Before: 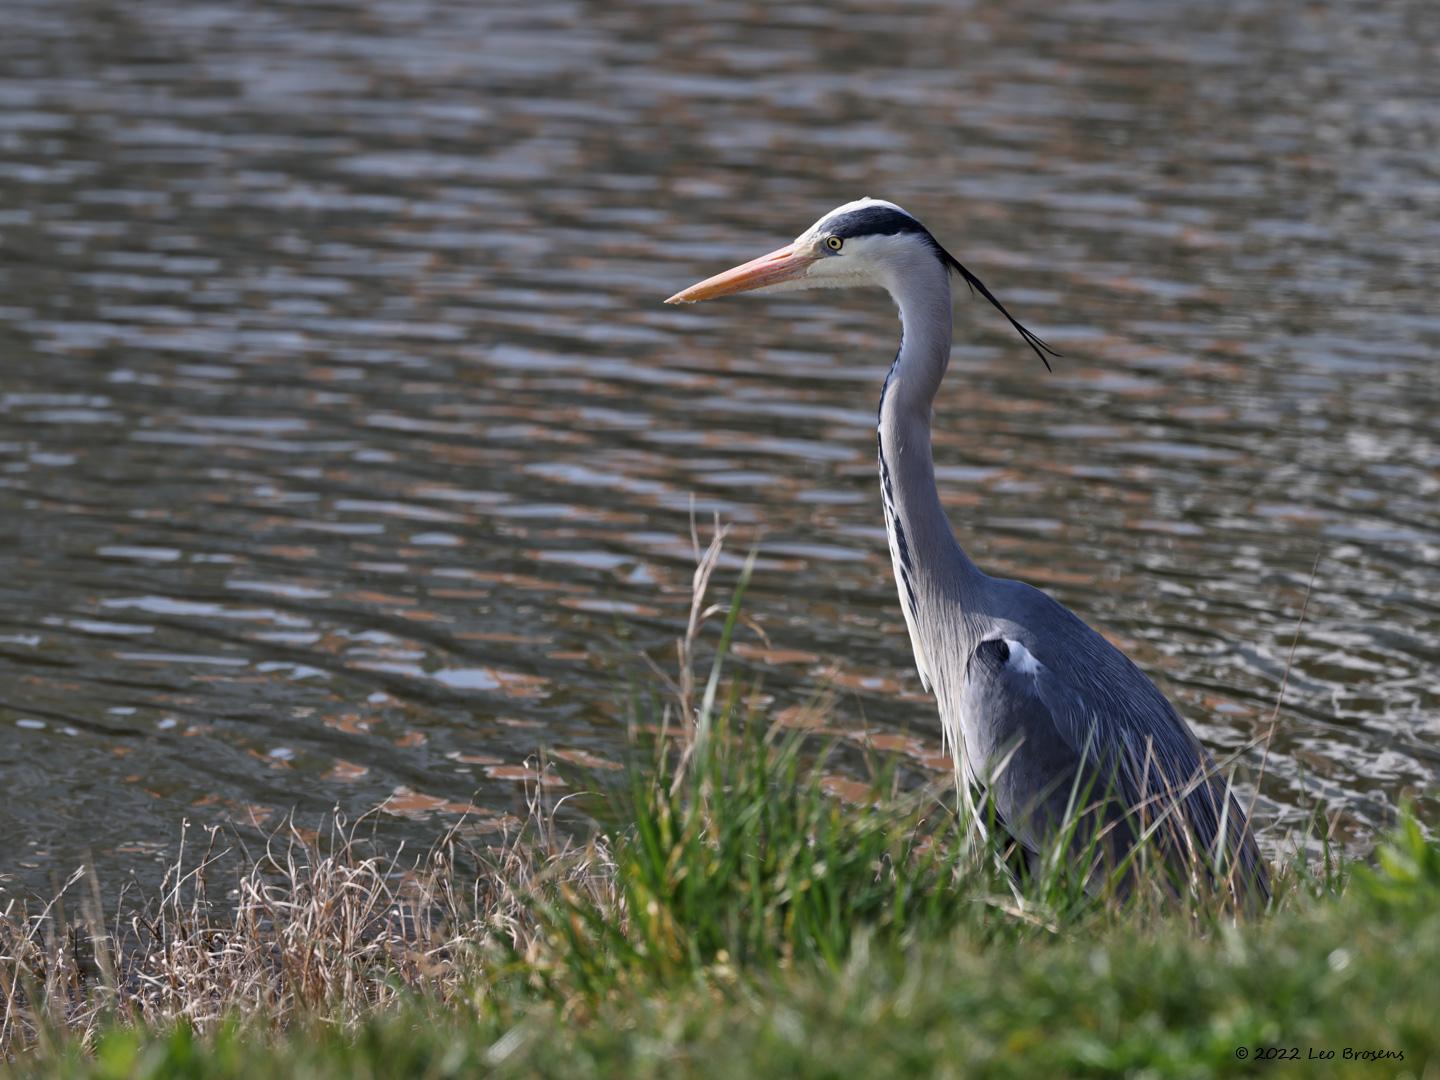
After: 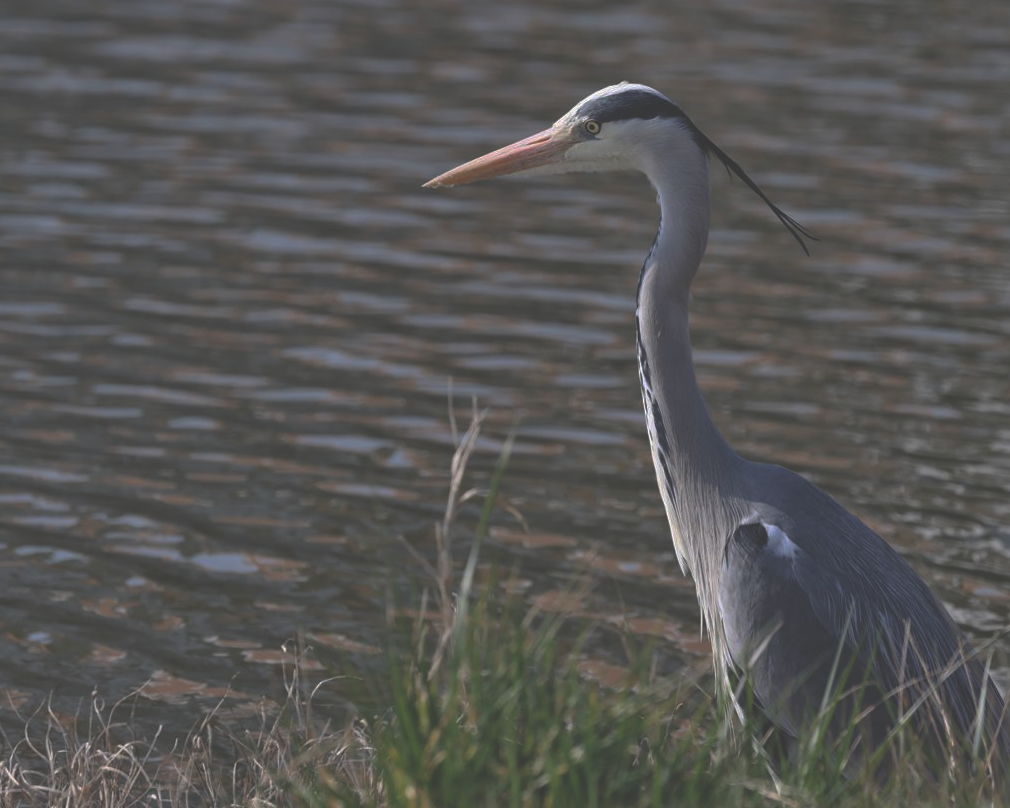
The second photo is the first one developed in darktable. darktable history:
exposure: black level correction -0.062, exposure -0.049 EV, compensate highlight preservation false
crop and rotate: left 16.809%, top 10.746%, right 13.034%, bottom 14.405%
color zones: curves: ch1 [(0, 0.469) (0.01, 0.469) (0.12, 0.446) (0.248, 0.469) (0.5, 0.5) (0.748, 0.5) (0.99, 0.469) (1, 0.469)]
base curve: curves: ch0 [(0, 0) (0.841, 0.609) (1, 1)], preserve colors none
